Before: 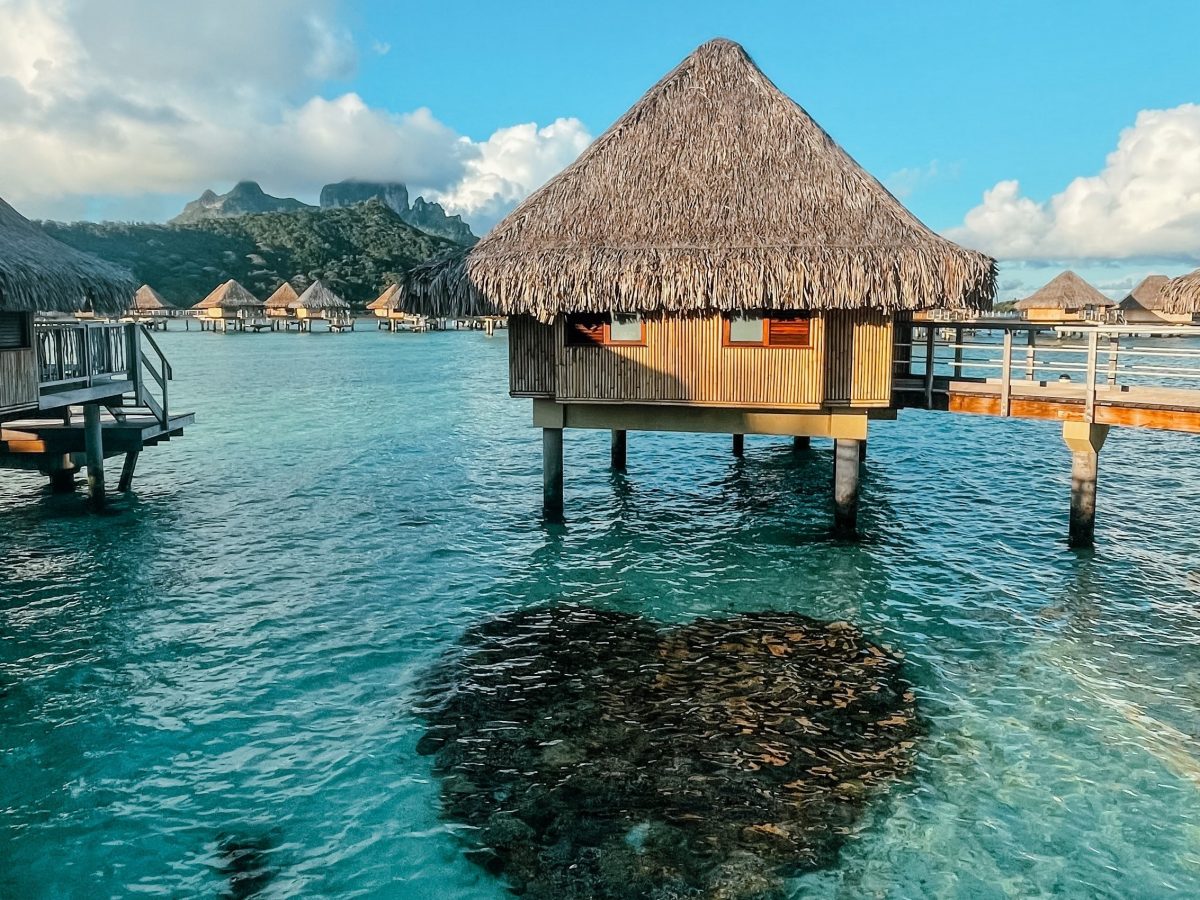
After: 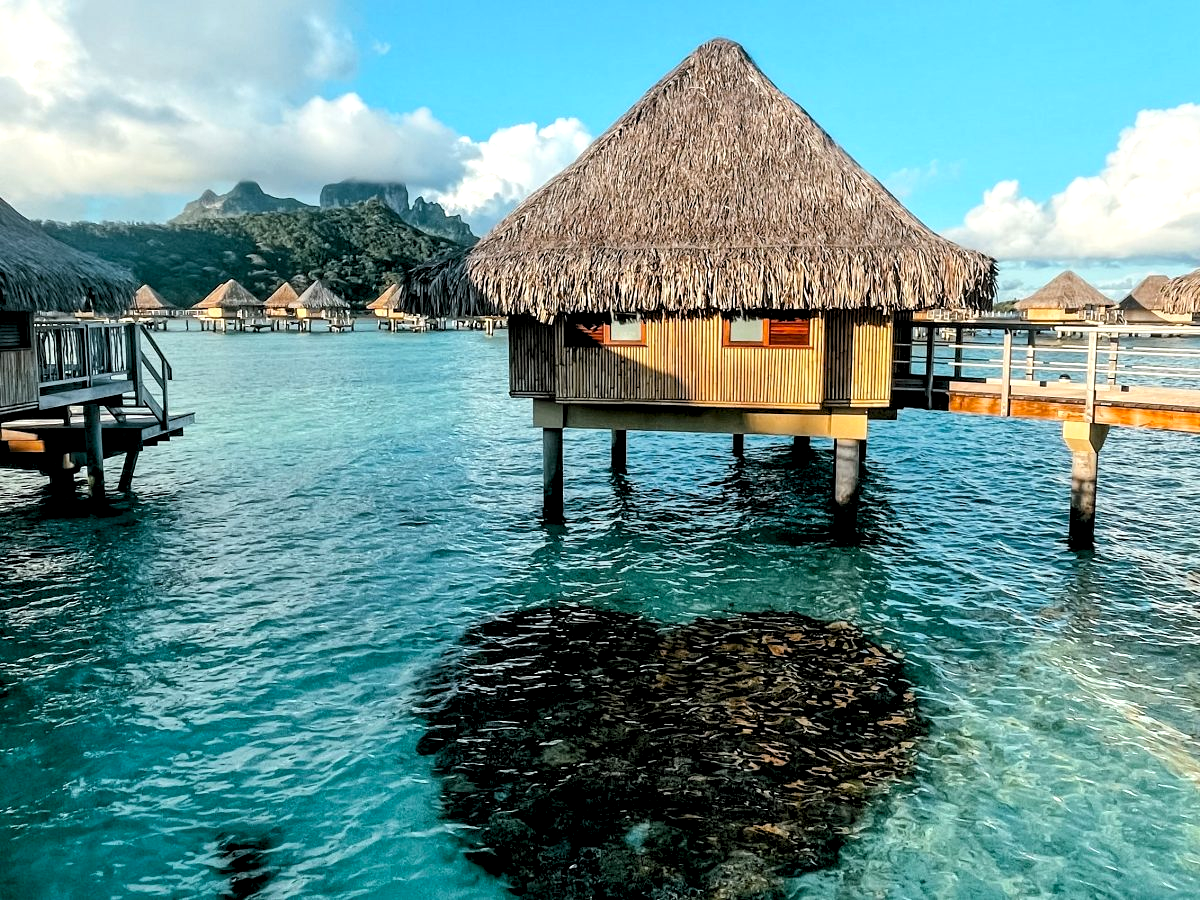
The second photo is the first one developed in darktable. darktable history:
shadows and highlights: shadows 12, white point adjustment 1.2, highlights -0.36, soften with gaussian
levels: levels [0.055, 0.477, 0.9]
exposure: black level correction 0.01, exposure 0.014 EV, compensate highlight preservation false
